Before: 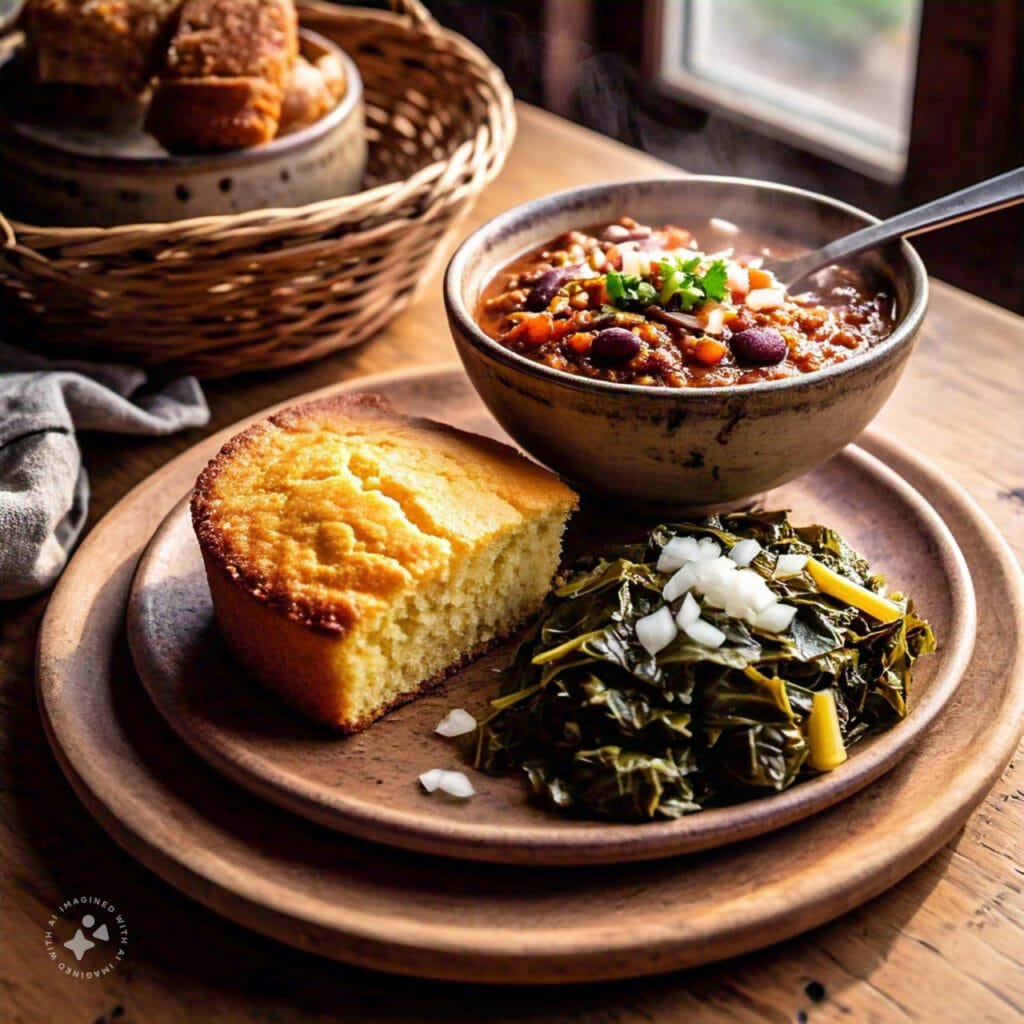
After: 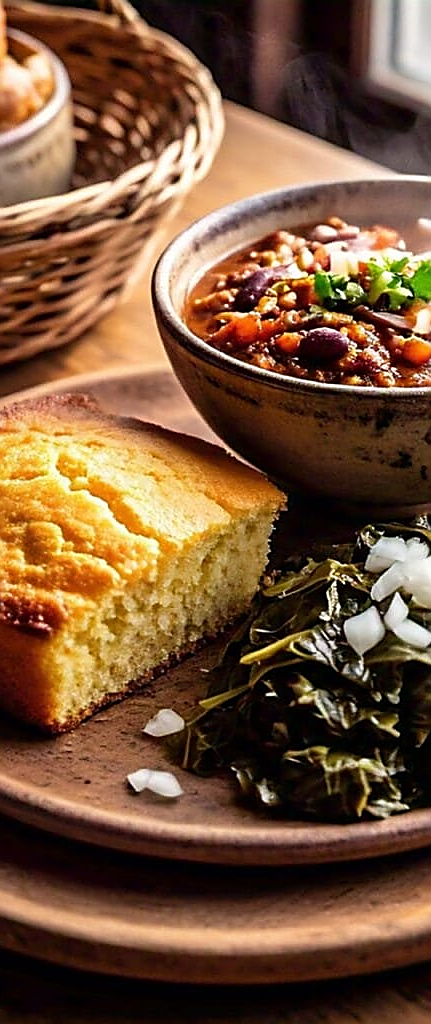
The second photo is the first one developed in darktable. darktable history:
crop: left 28.583%, right 29.231%
rotate and perspective: automatic cropping original format, crop left 0, crop top 0
sharpen: radius 1.4, amount 1.25, threshold 0.7
